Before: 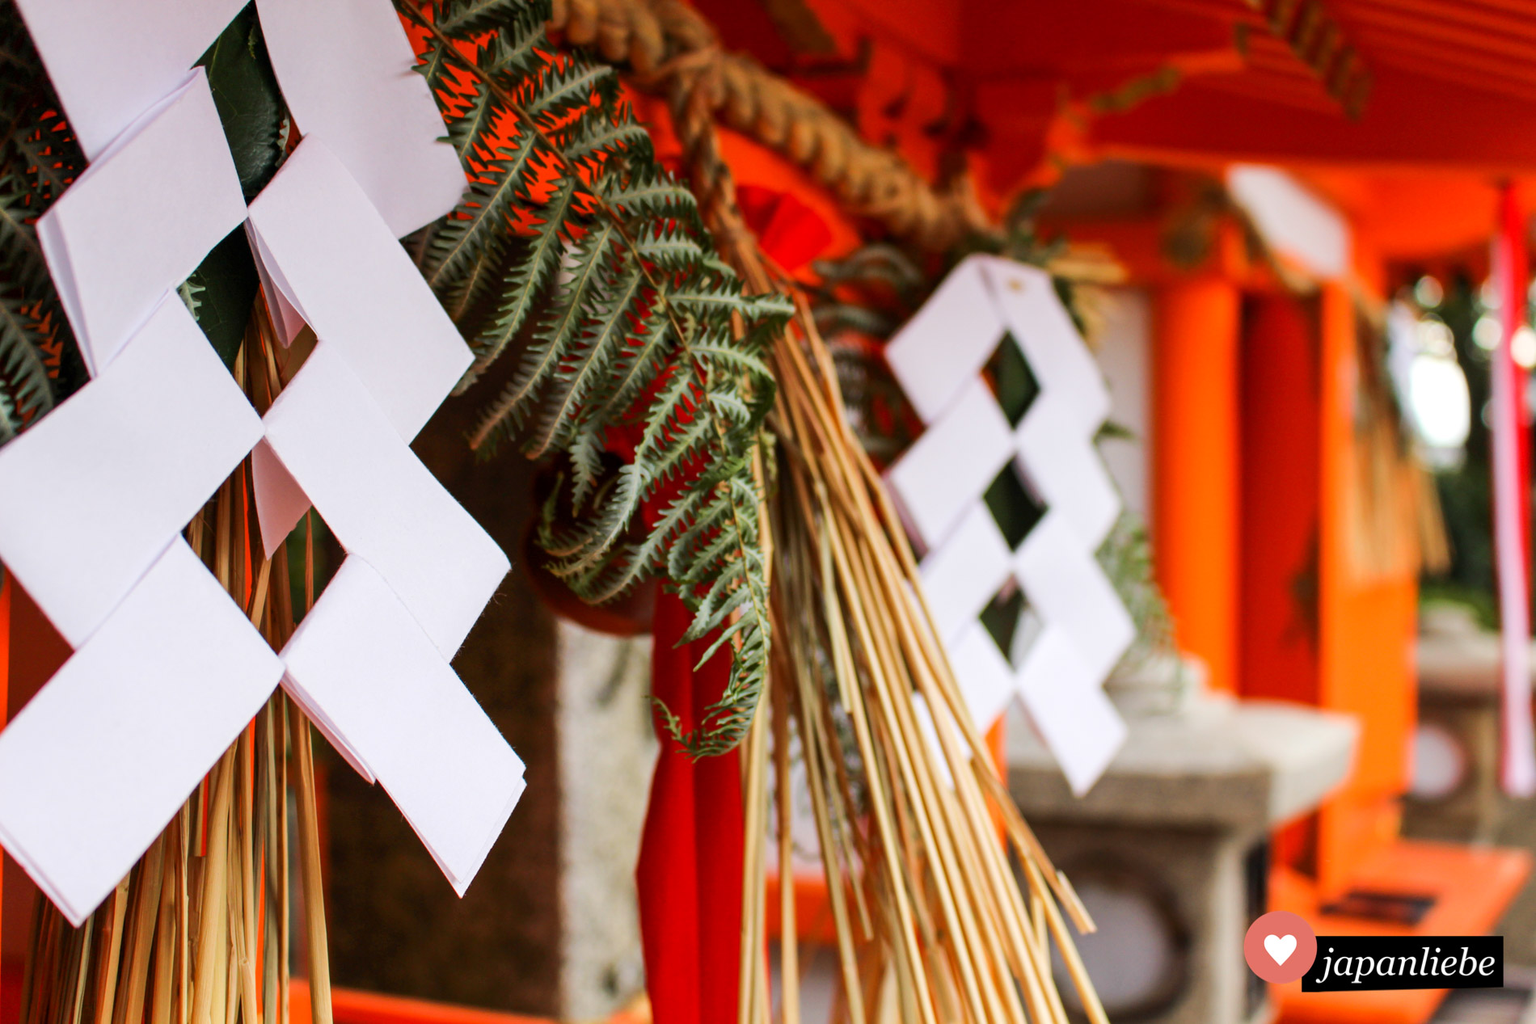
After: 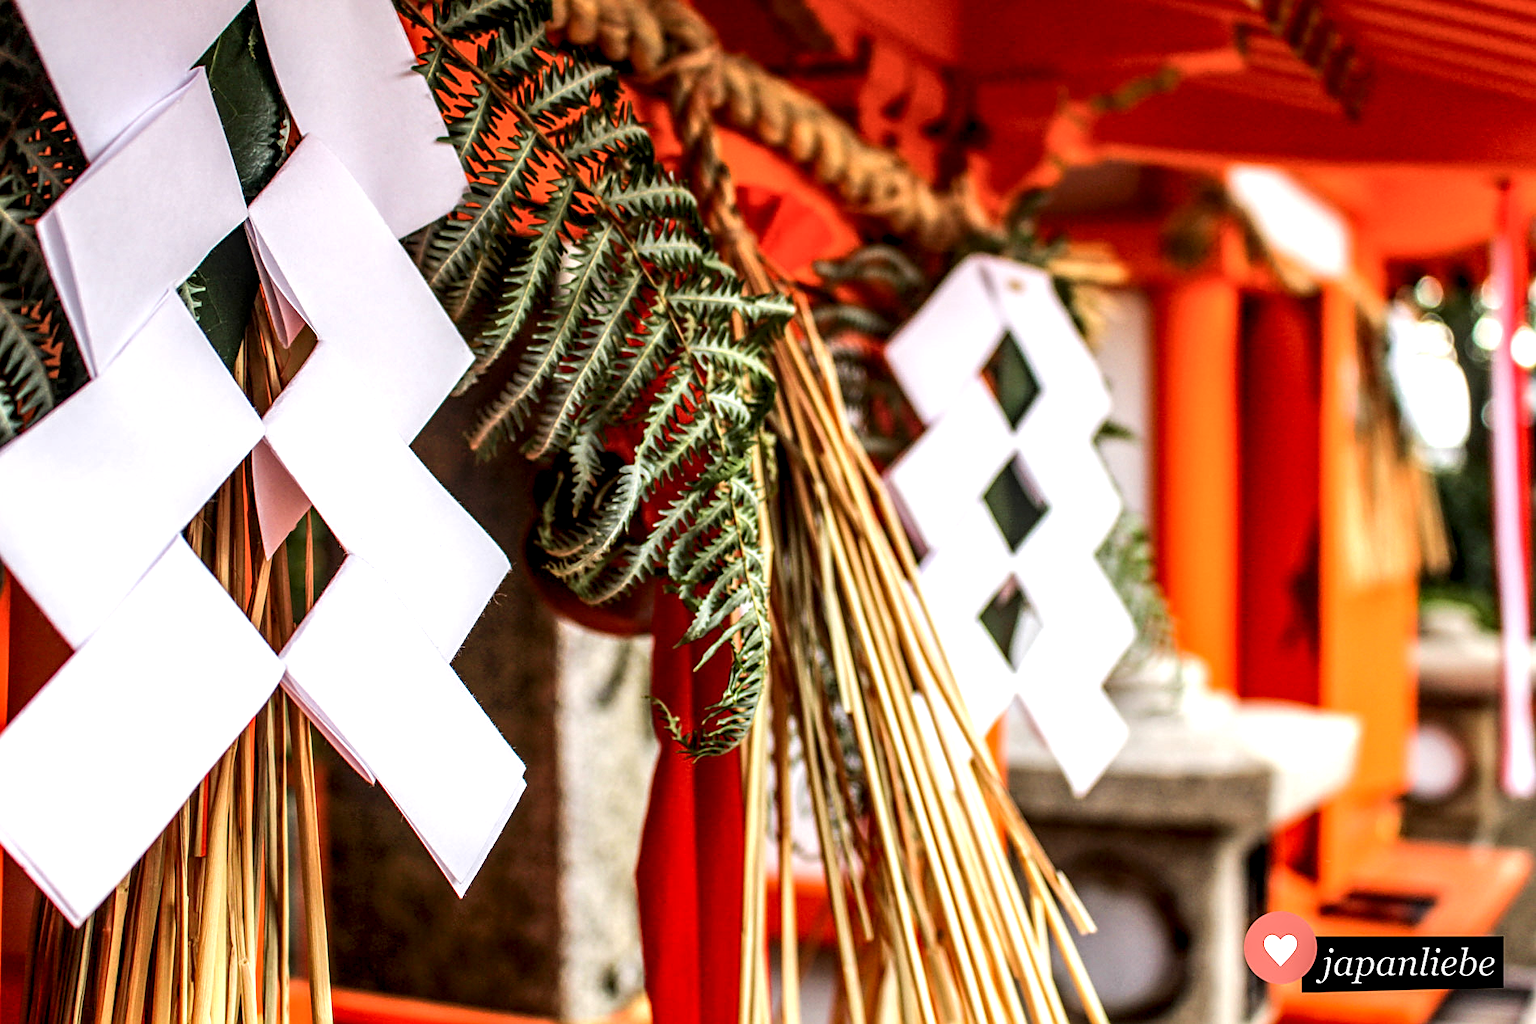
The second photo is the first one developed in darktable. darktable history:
exposure: exposure 0.379 EV, compensate highlight preservation false
sharpen: on, module defaults
local contrast: highlights 19%, detail 185%
